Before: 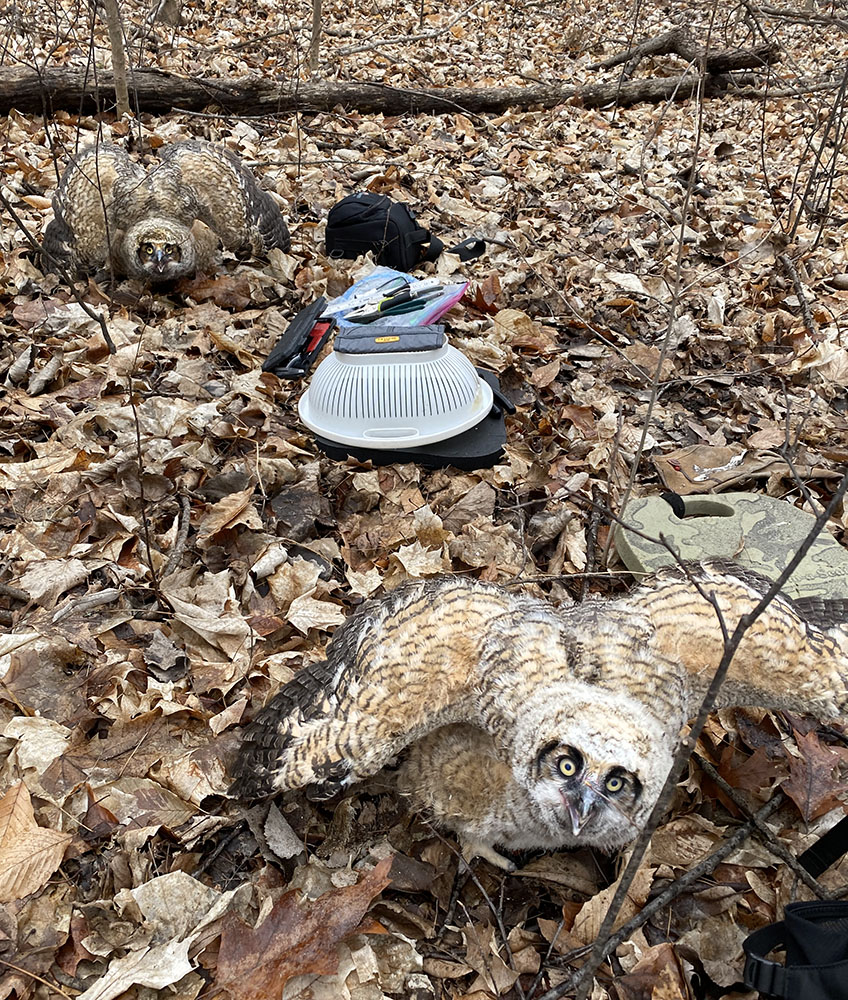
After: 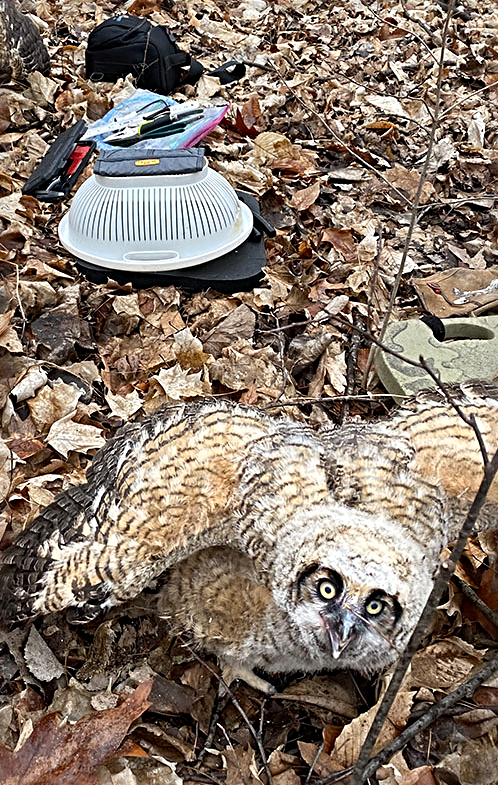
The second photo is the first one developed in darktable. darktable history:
crop and rotate: left 28.385%, top 17.799%, right 12.801%, bottom 3.615%
sharpen: radius 3.955
